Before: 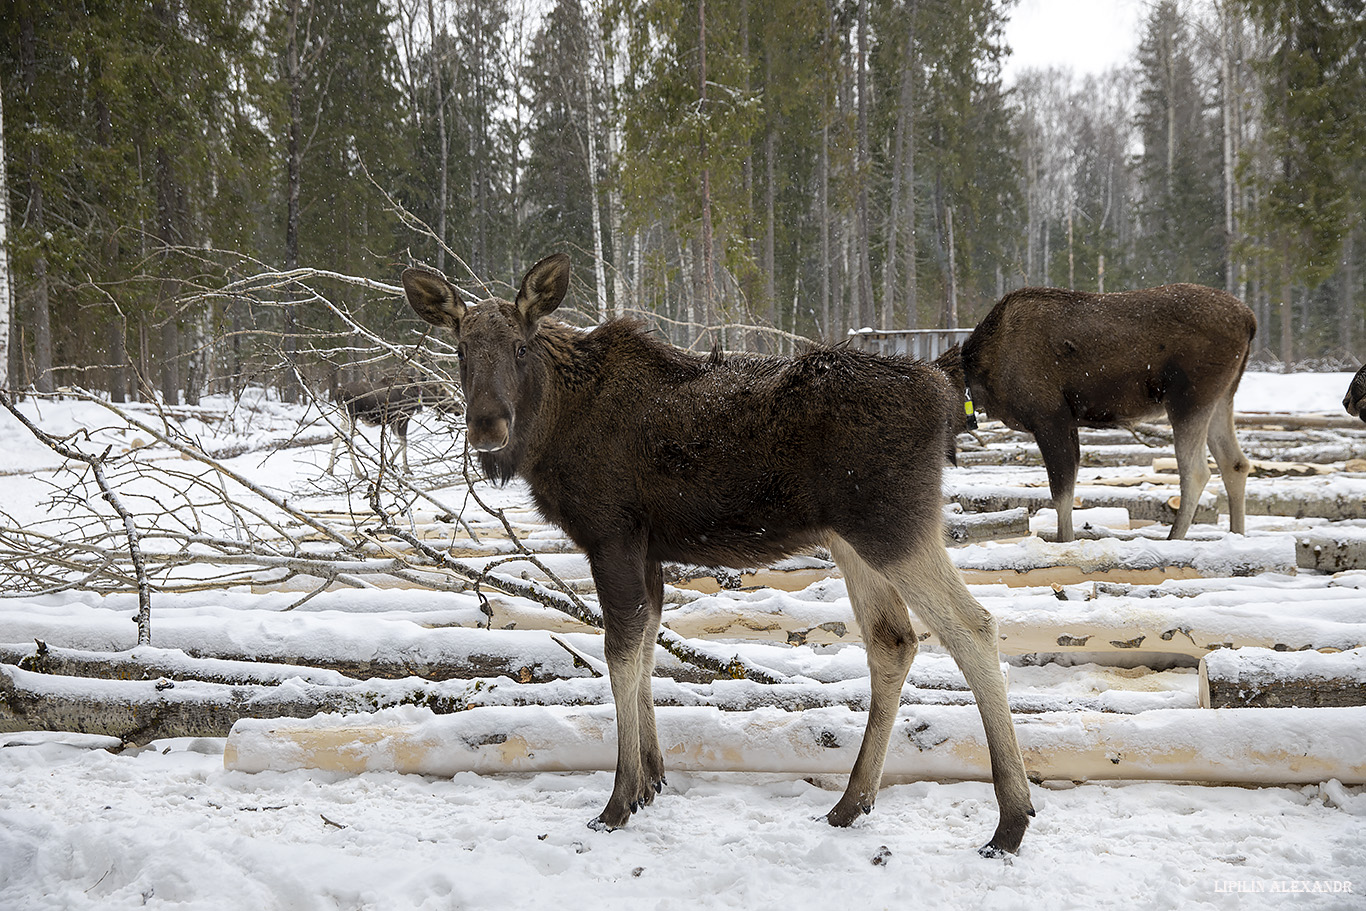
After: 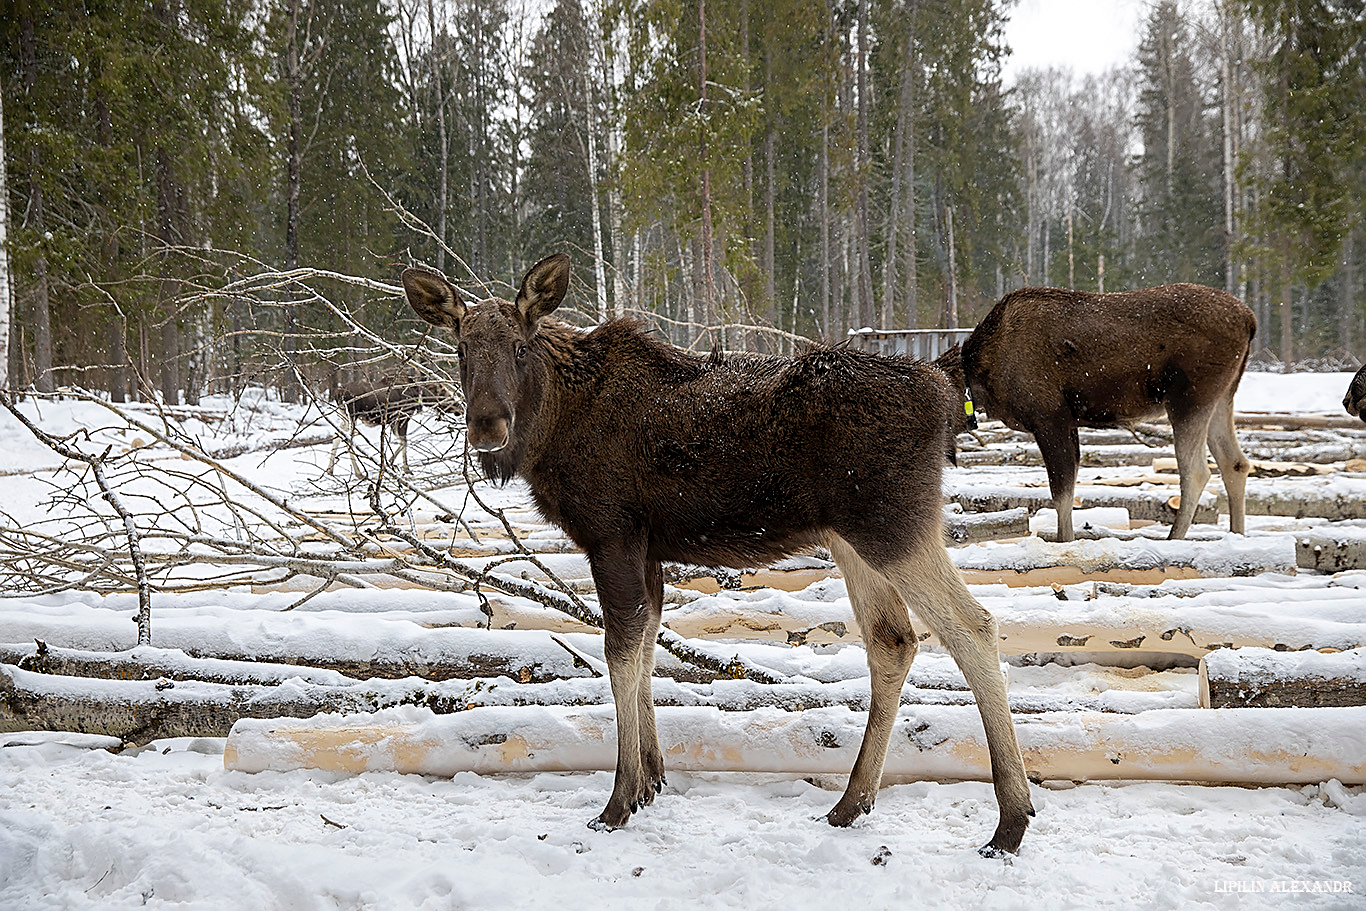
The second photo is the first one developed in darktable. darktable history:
sharpen: on, module defaults
velvia: strength 6.27%
